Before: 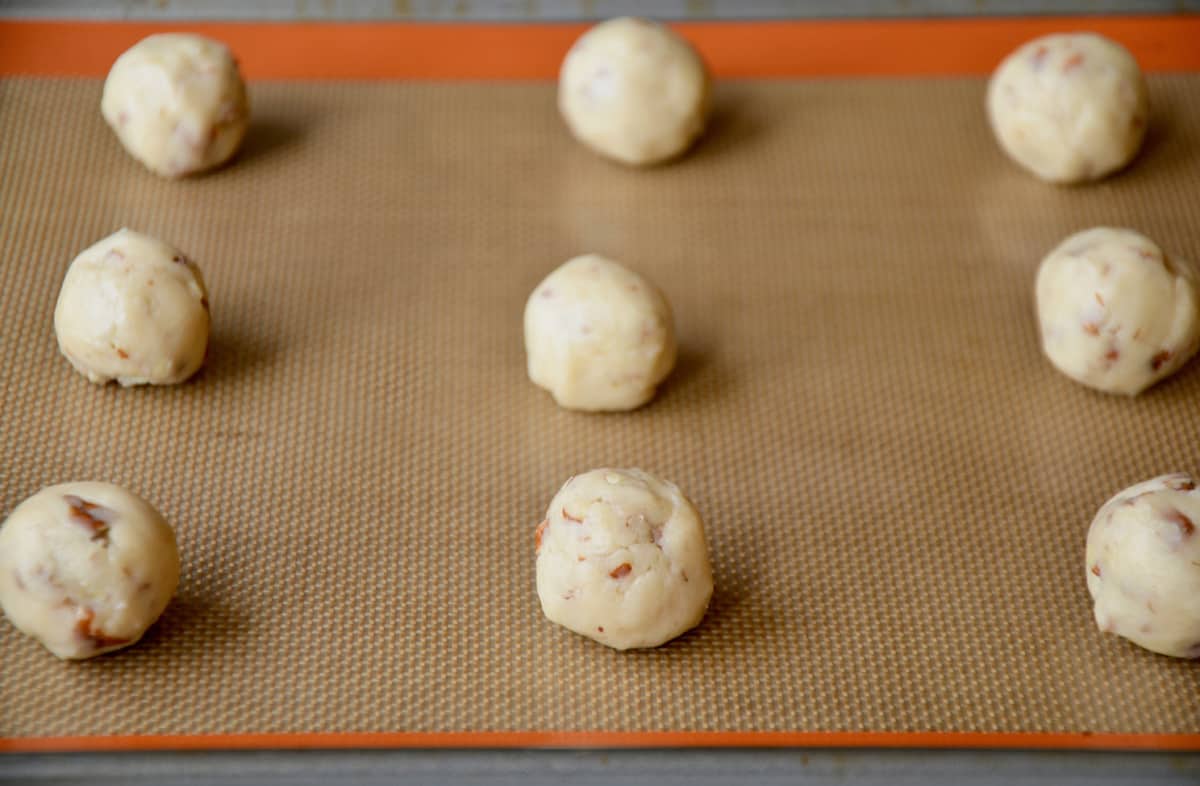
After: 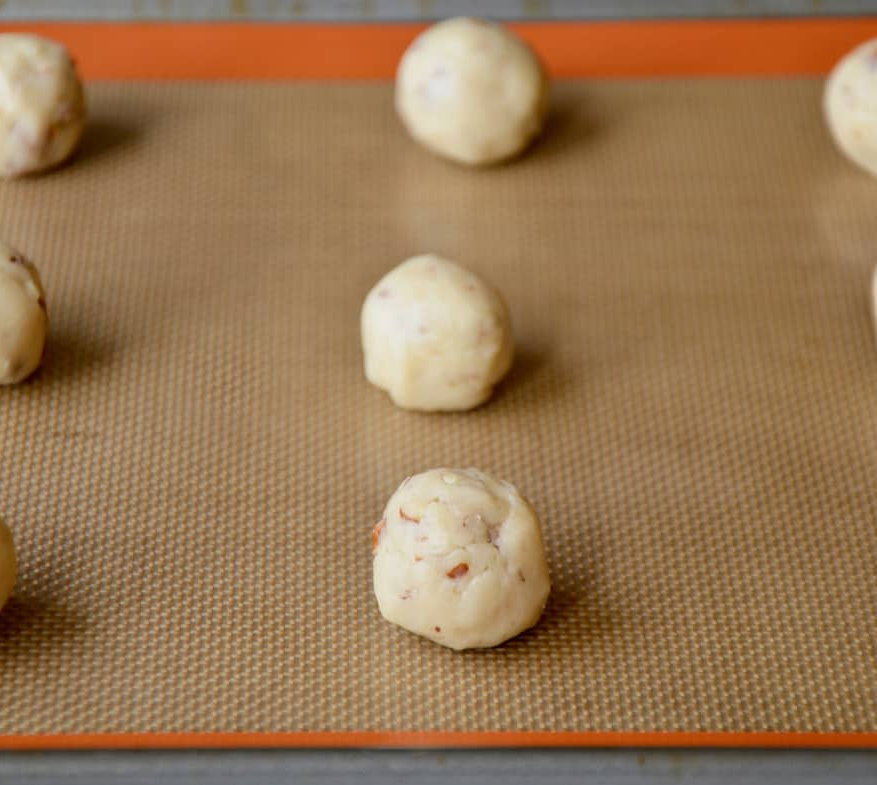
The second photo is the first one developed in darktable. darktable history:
crop: left 13.585%, top 0%, right 13.286%
